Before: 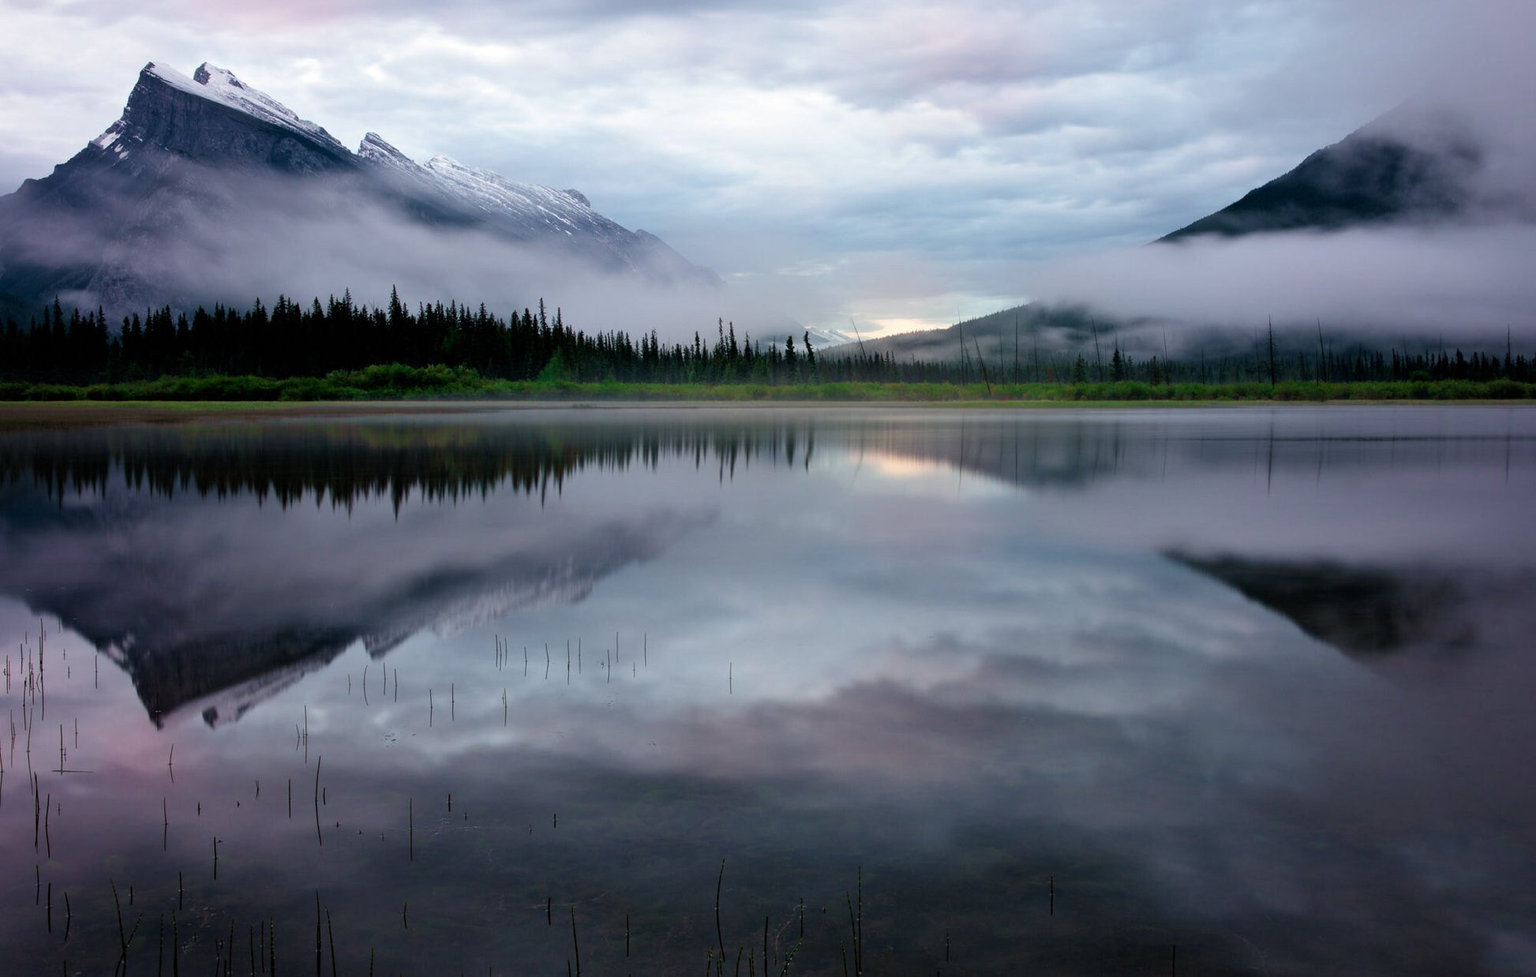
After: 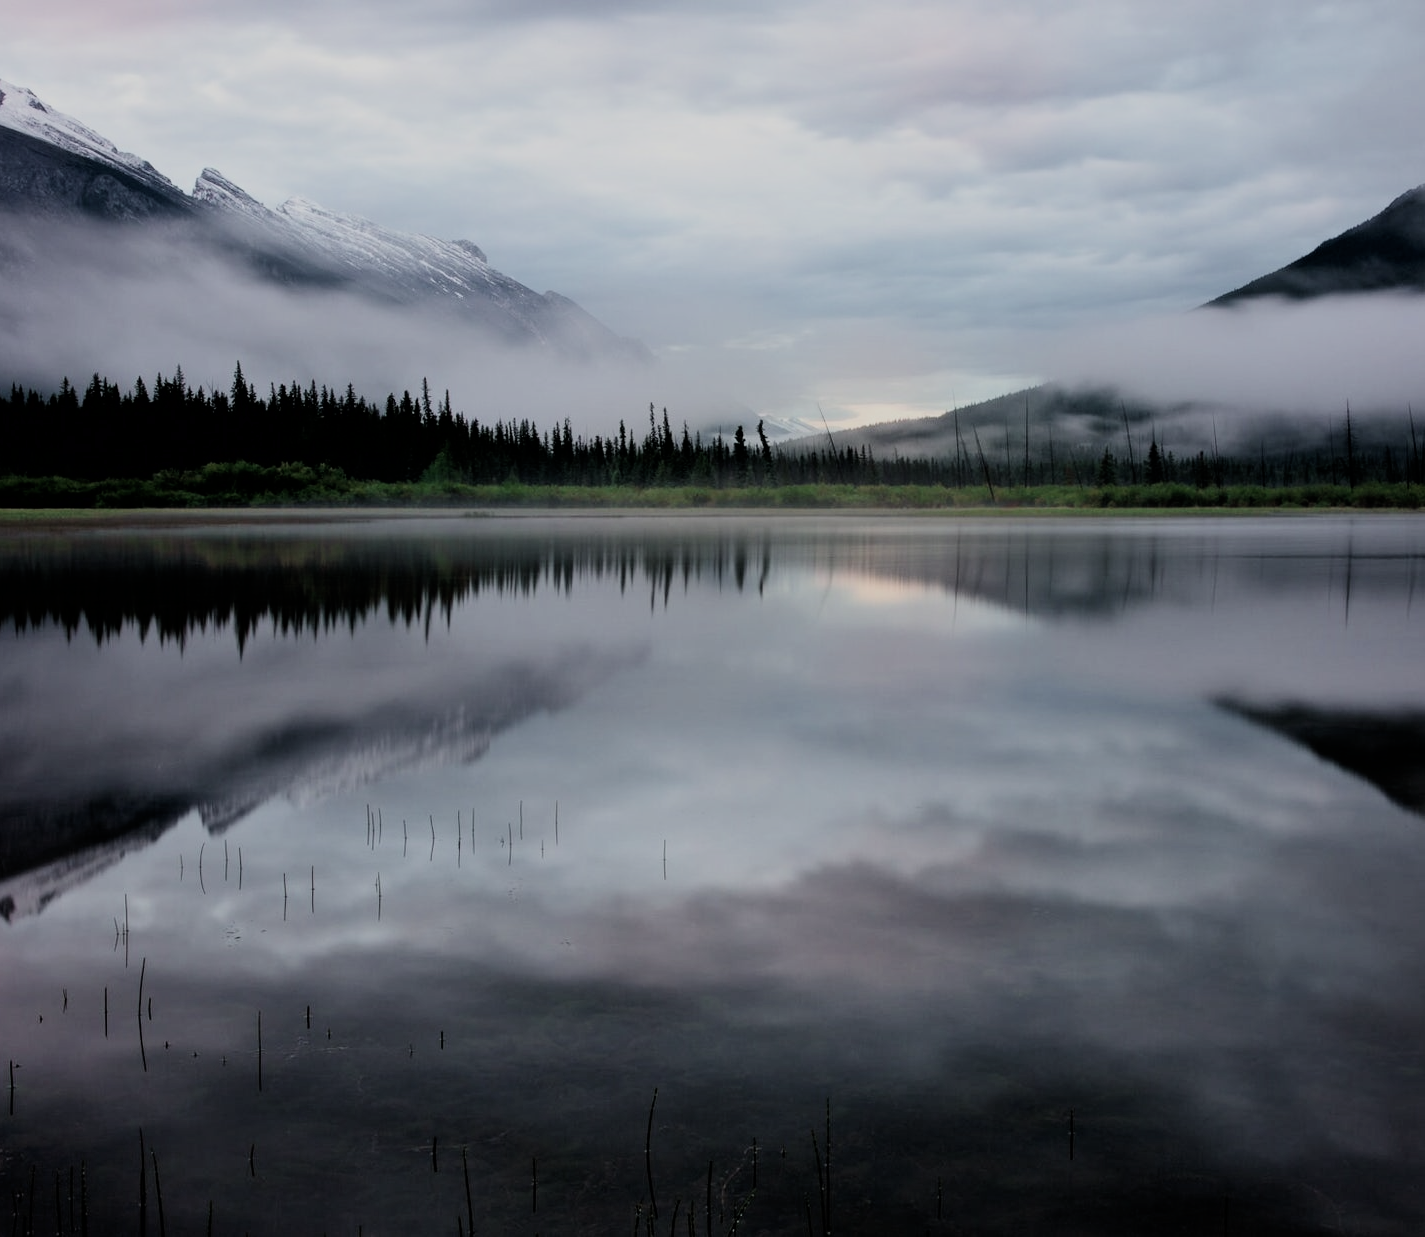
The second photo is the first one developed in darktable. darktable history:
contrast brightness saturation: contrast 0.1, saturation -0.36
filmic rgb: black relative exposure -7.15 EV, white relative exposure 5.36 EV, hardness 3.02, color science v6 (2022)
crop: left 13.443%, right 13.31%
